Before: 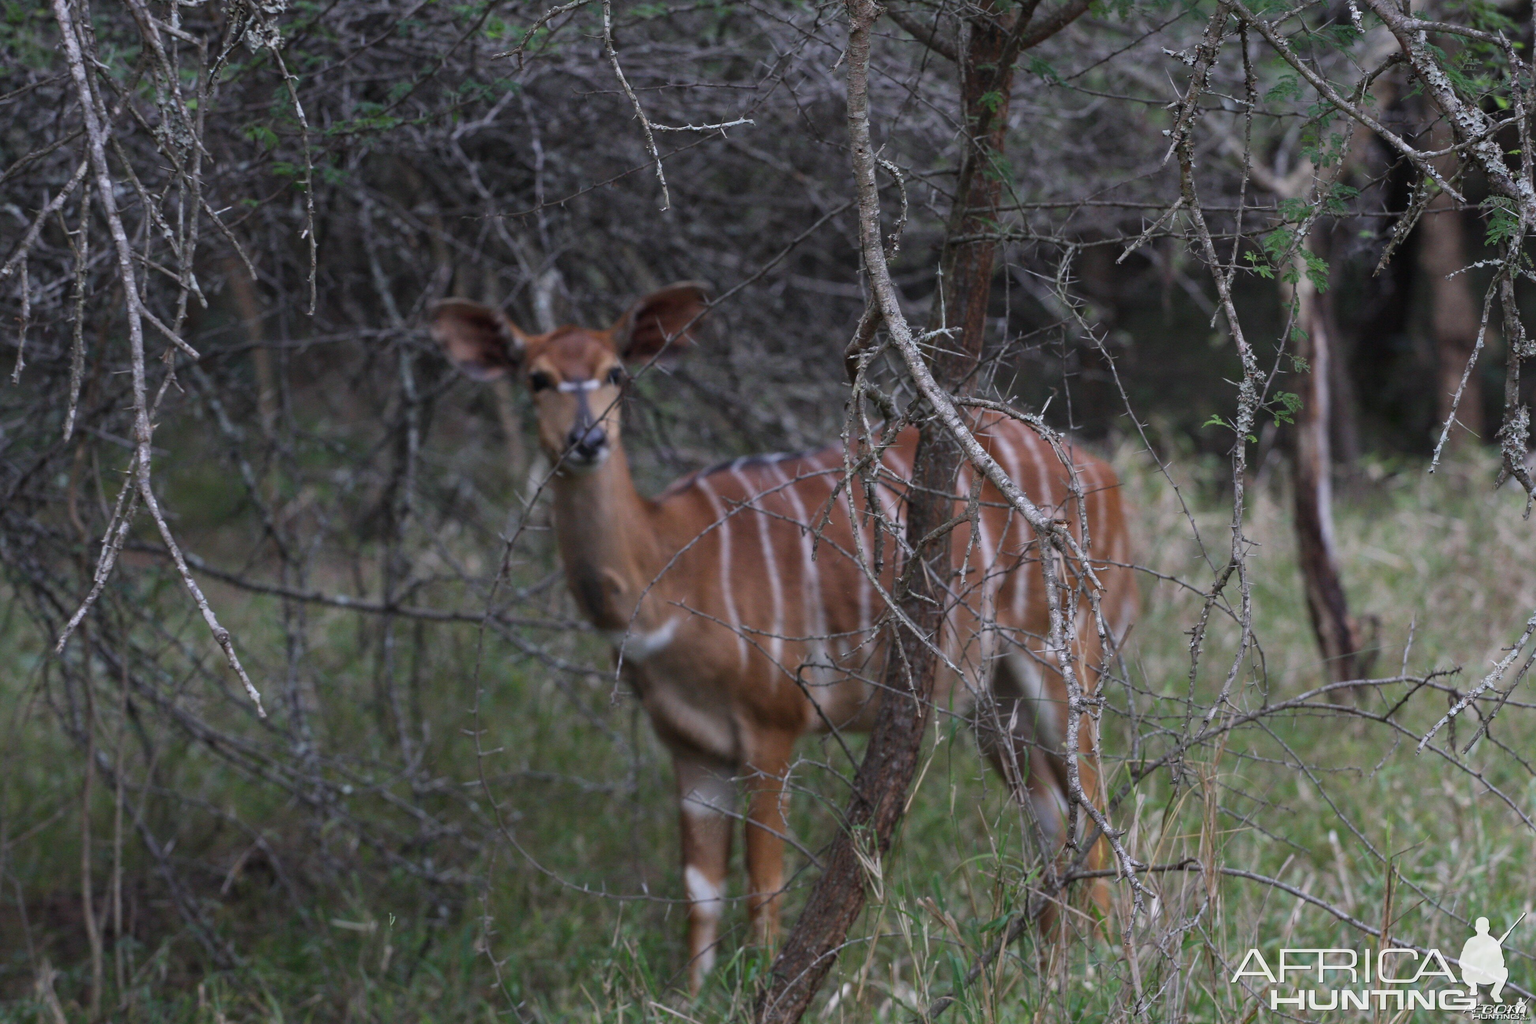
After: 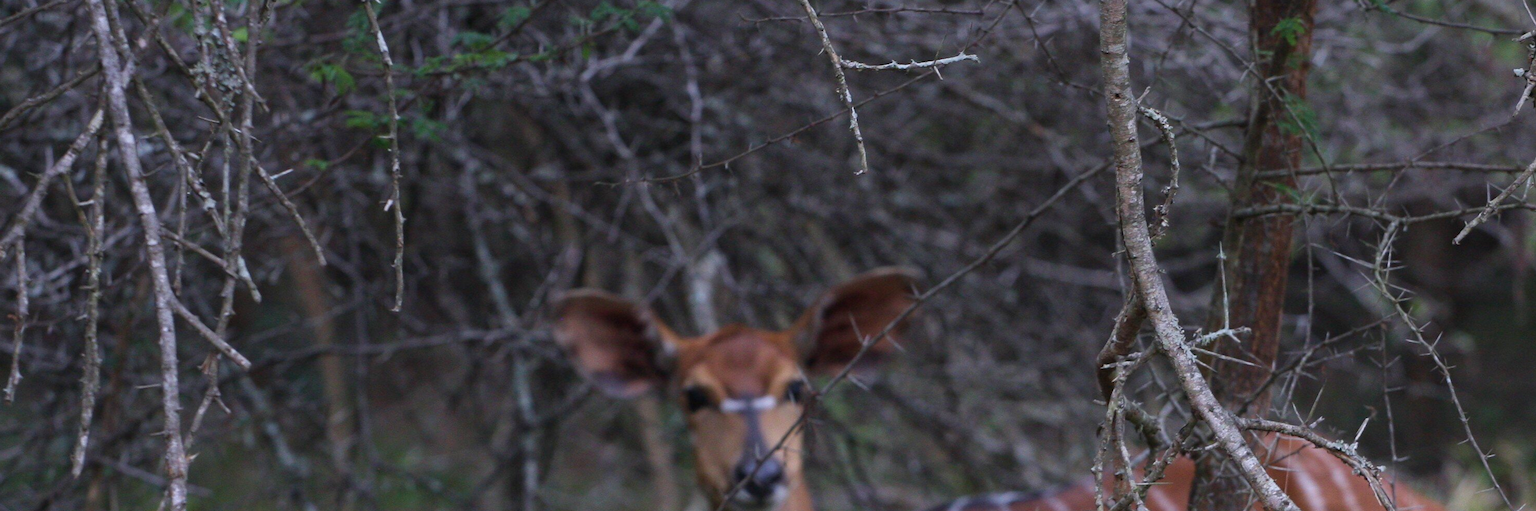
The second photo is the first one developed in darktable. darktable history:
velvia: on, module defaults
crop: left 0.579%, top 7.627%, right 23.167%, bottom 54.275%
